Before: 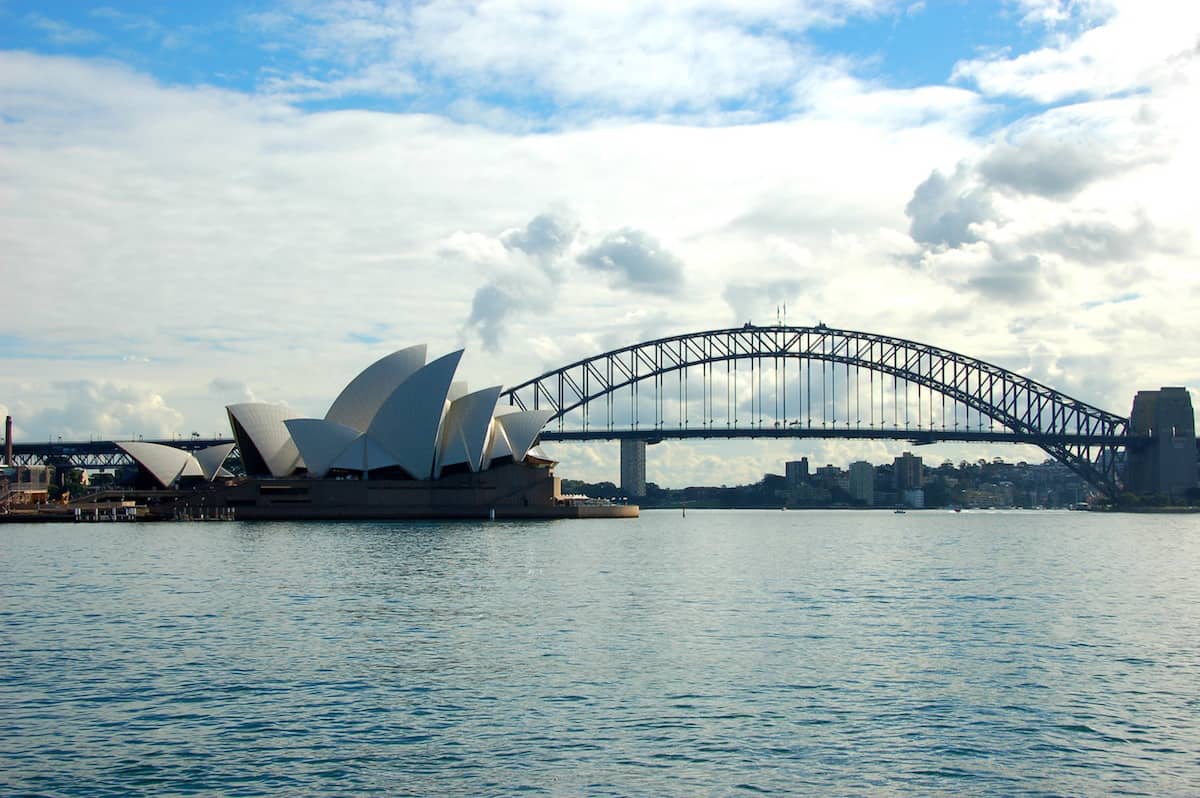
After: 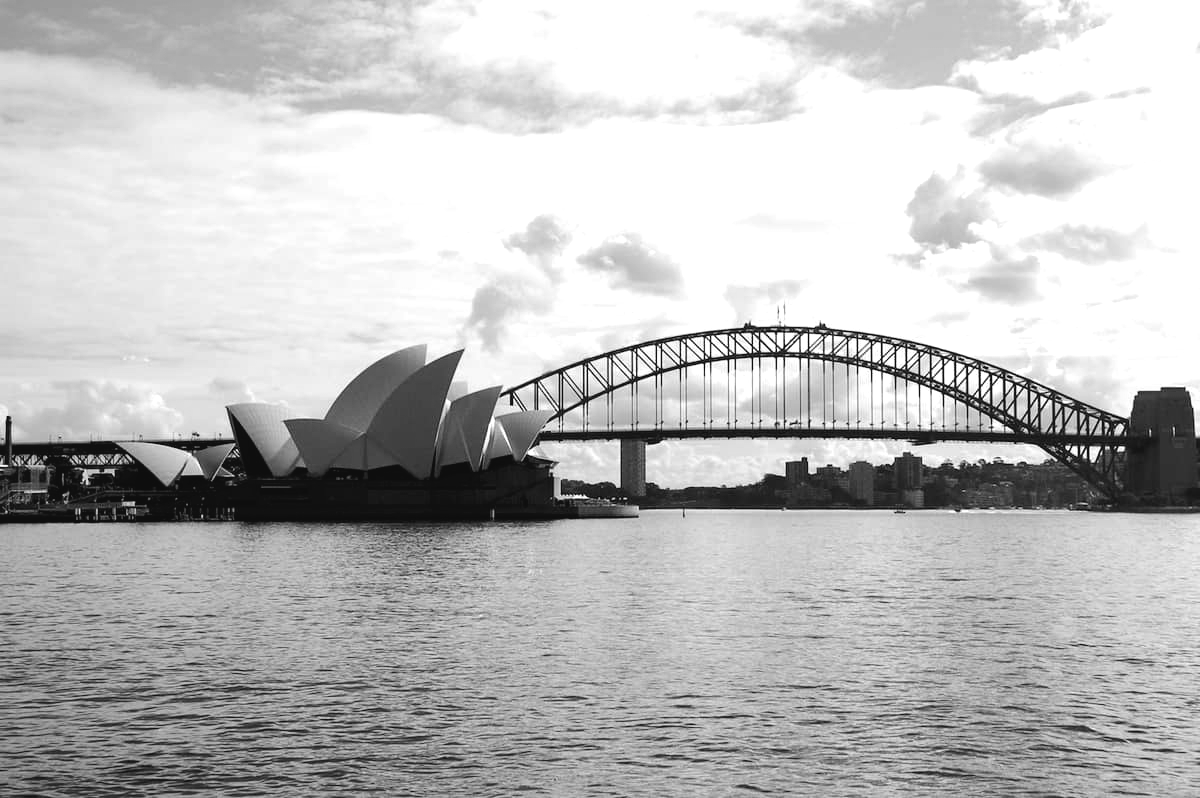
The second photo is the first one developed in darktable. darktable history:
monochrome: on, module defaults
color balance: lift [1, 1.015, 0.987, 0.985], gamma [1, 0.959, 1.042, 0.958], gain [0.927, 0.938, 1.072, 0.928], contrast 1.5%
exposure: compensate highlight preservation false
tone equalizer: -8 EV -0.417 EV, -7 EV -0.389 EV, -6 EV -0.333 EV, -5 EV -0.222 EV, -3 EV 0.222 EV, -2 EV 0.333 EV, -1 EV 0.389 EV, +0 EV 0.417 EV, edges refinement/feathering 500, mask exposure compensation -1.57 EV, preserve details no
